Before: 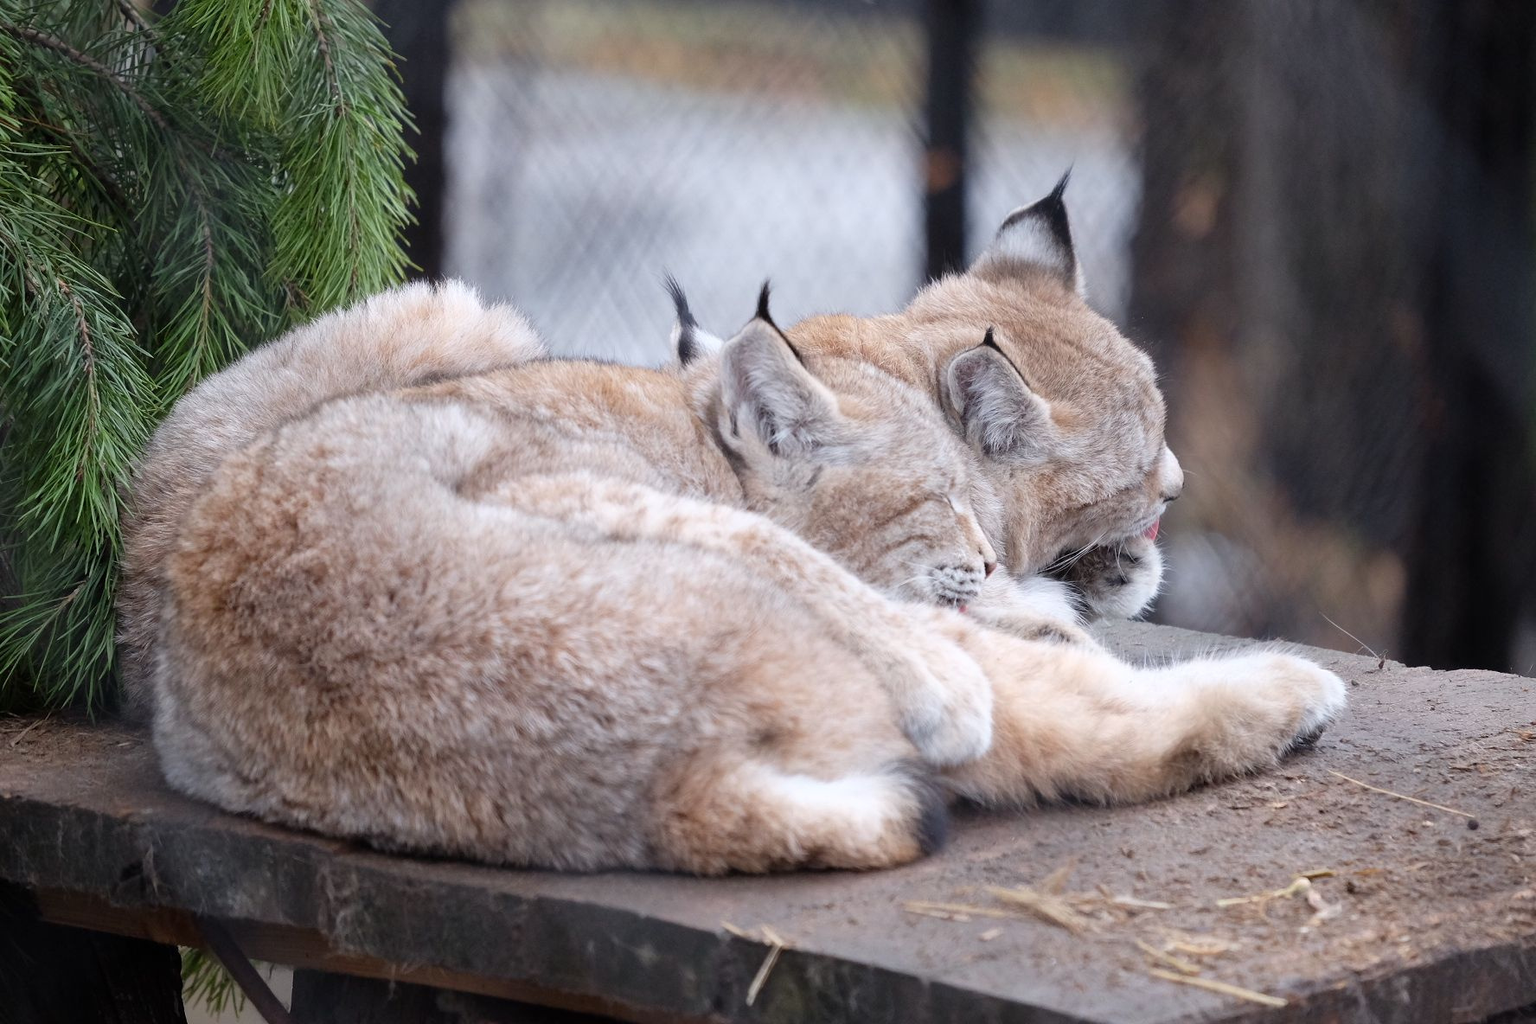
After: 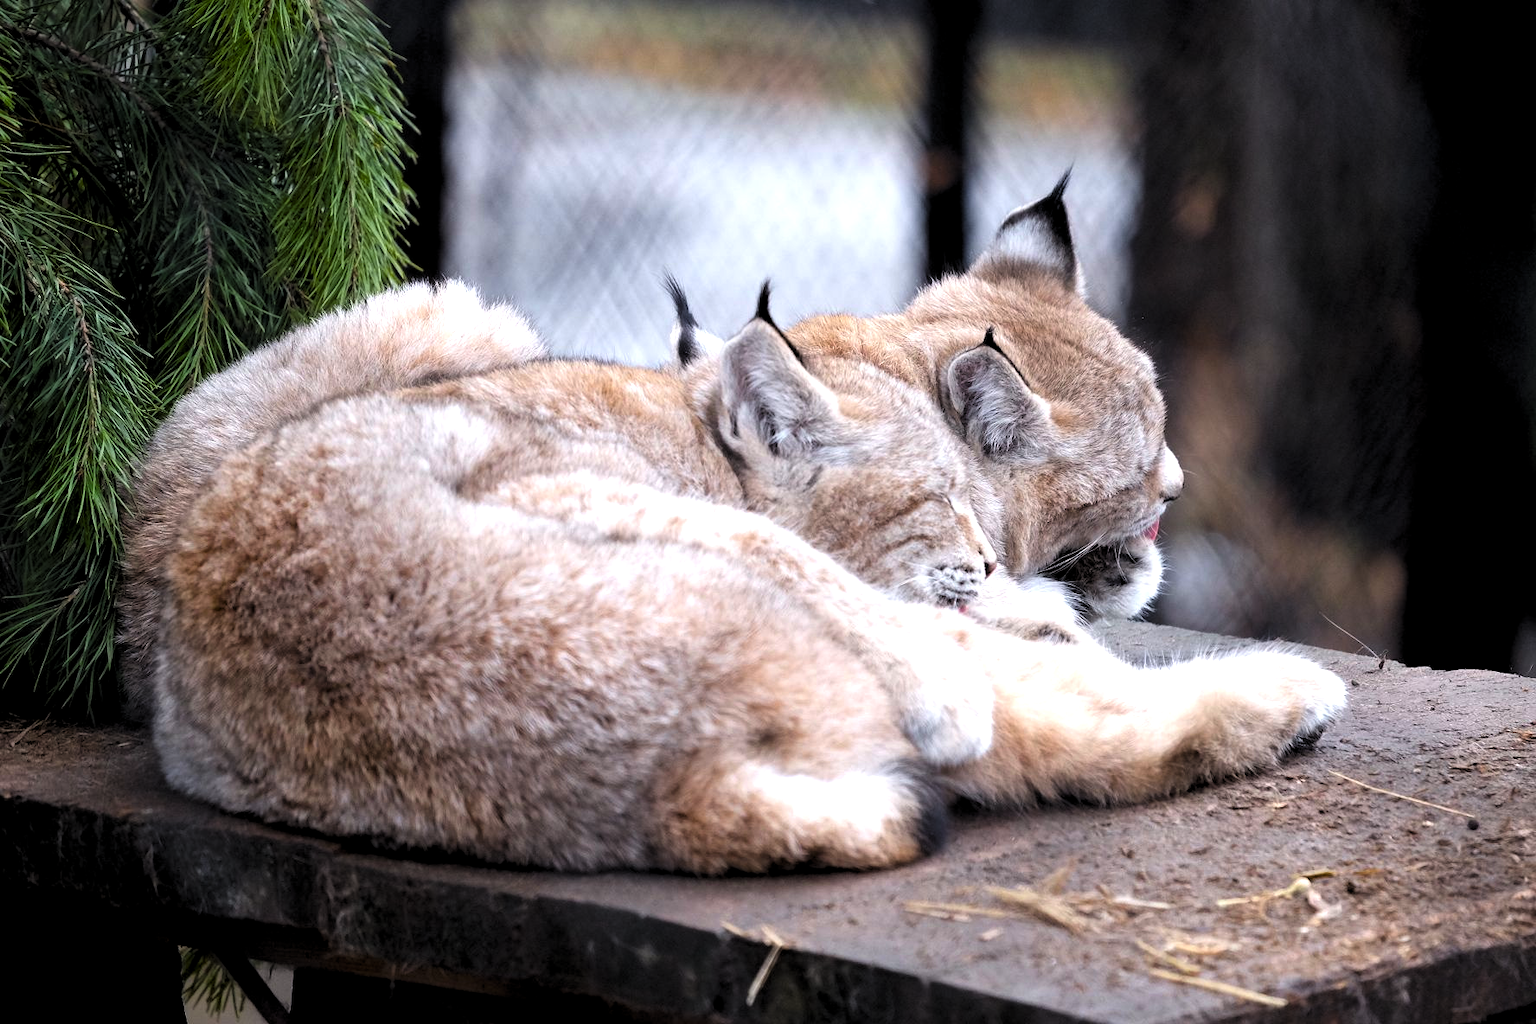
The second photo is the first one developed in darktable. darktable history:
color balance rgb: perceptual saturation grading › global saturation 28.755%, perceptual saturation grading › mid-tones 12.492%, perceptual saturation grading › shadows 11.365%, global vibrance 11.121%
levels: levels [0.129, 0.519, 0.867]
